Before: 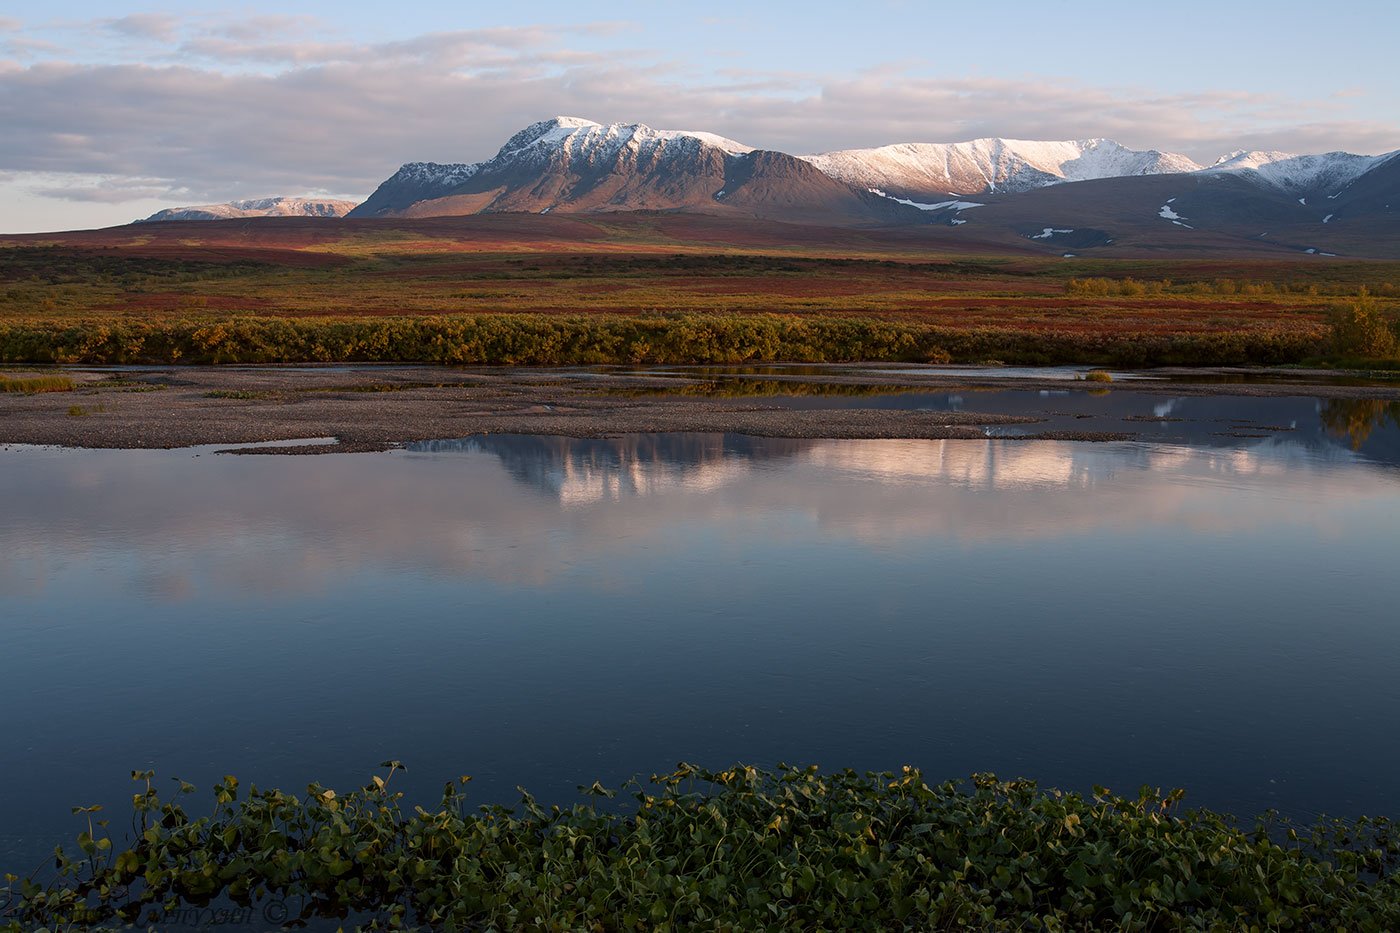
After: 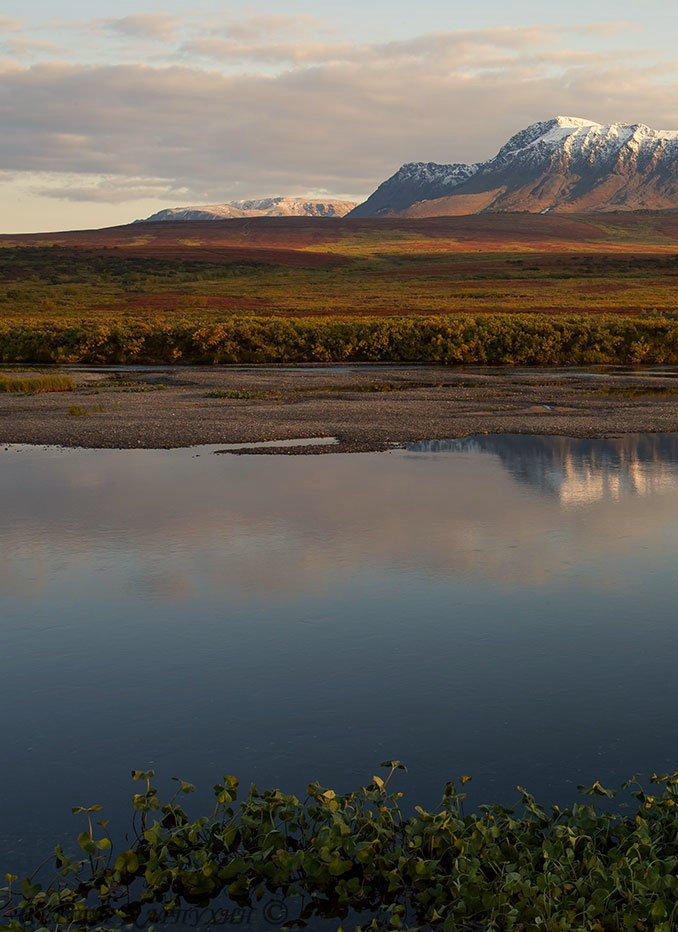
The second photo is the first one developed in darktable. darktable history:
crop and rotate: left 0.056%, top 0%, right 51.459%
color correction: highlights a* 1.3, highlights b* 18.19
